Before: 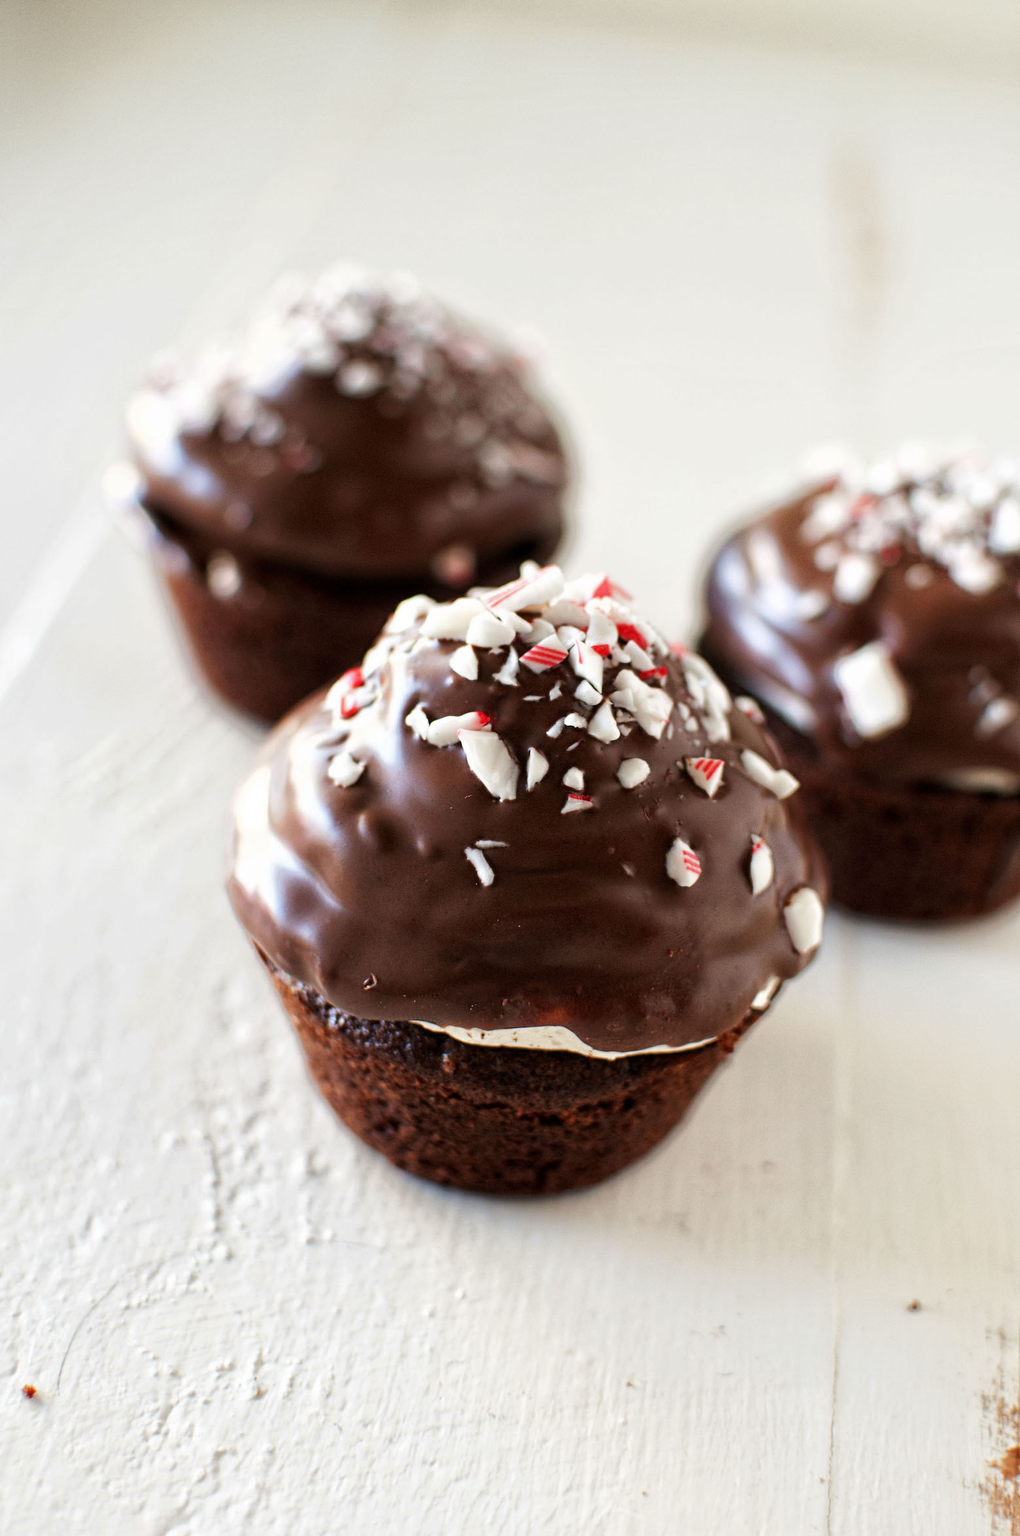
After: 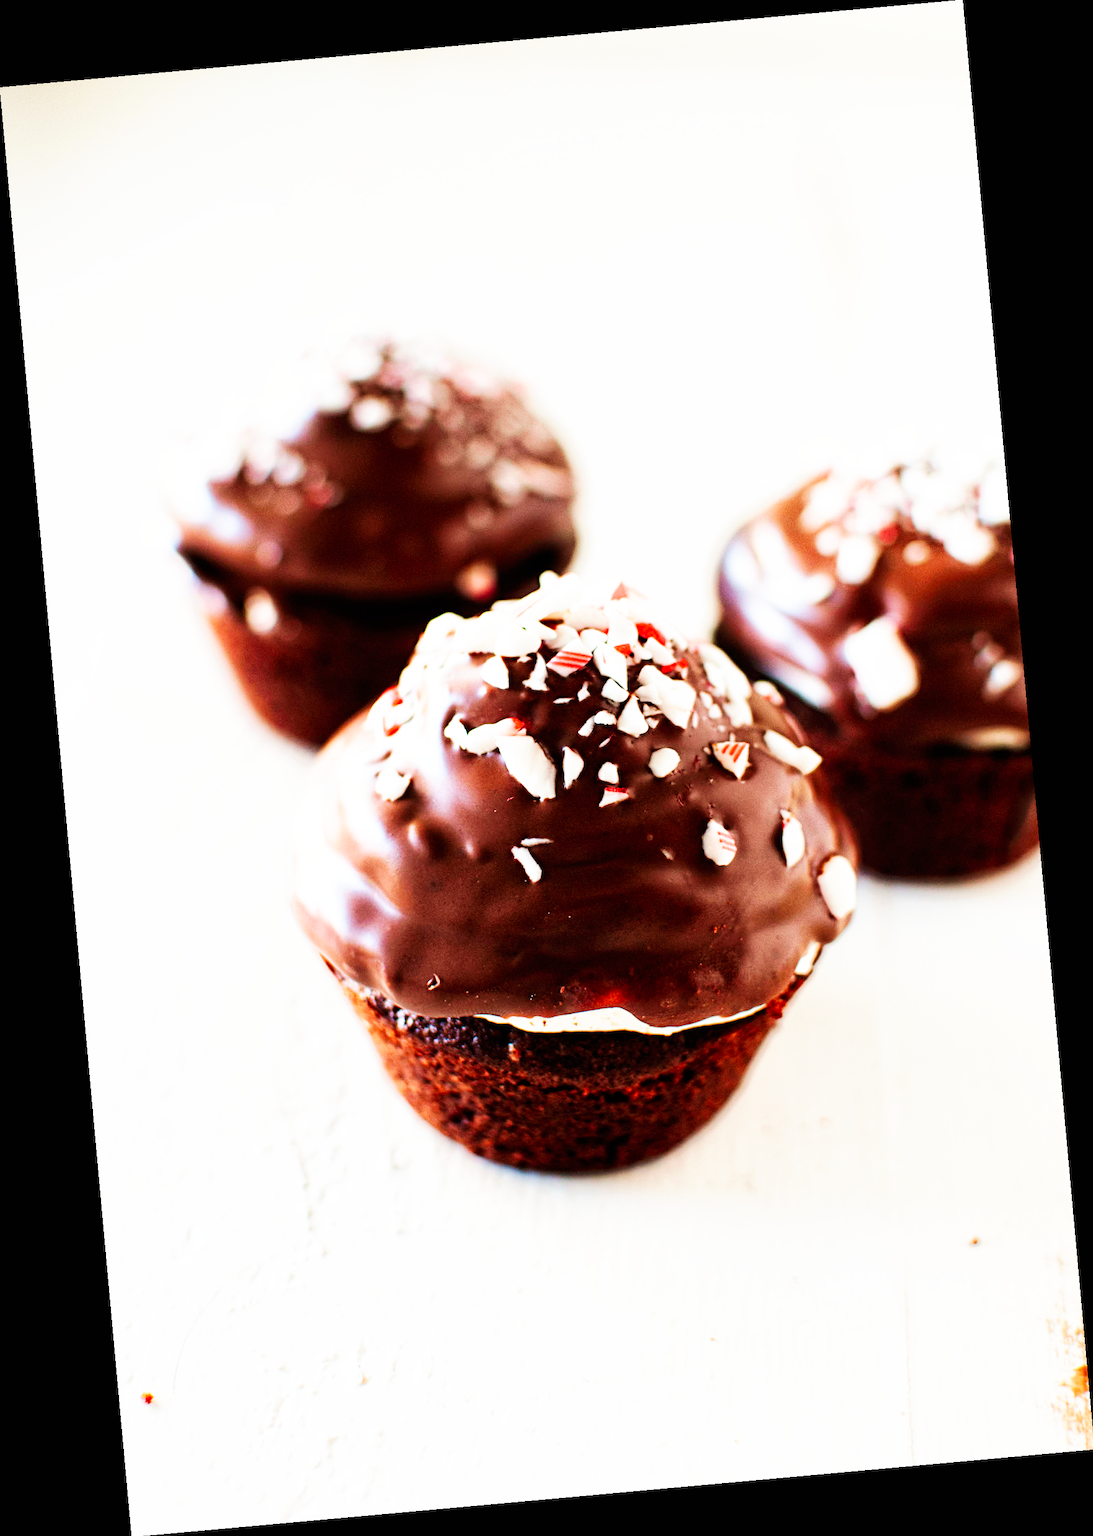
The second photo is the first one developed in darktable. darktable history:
base curve: curves: ch0 [(0, 0) (0.007, 0.004) (0.027, 0.03) (0.046, 0.07) (0.207, 0.54) (0.442, 0.872) (0.673, 0.972) (1, 1)], preserve colors none
rotate and perspective: rotation -5.2°, automatic cropping off
velvia: strength 17%
